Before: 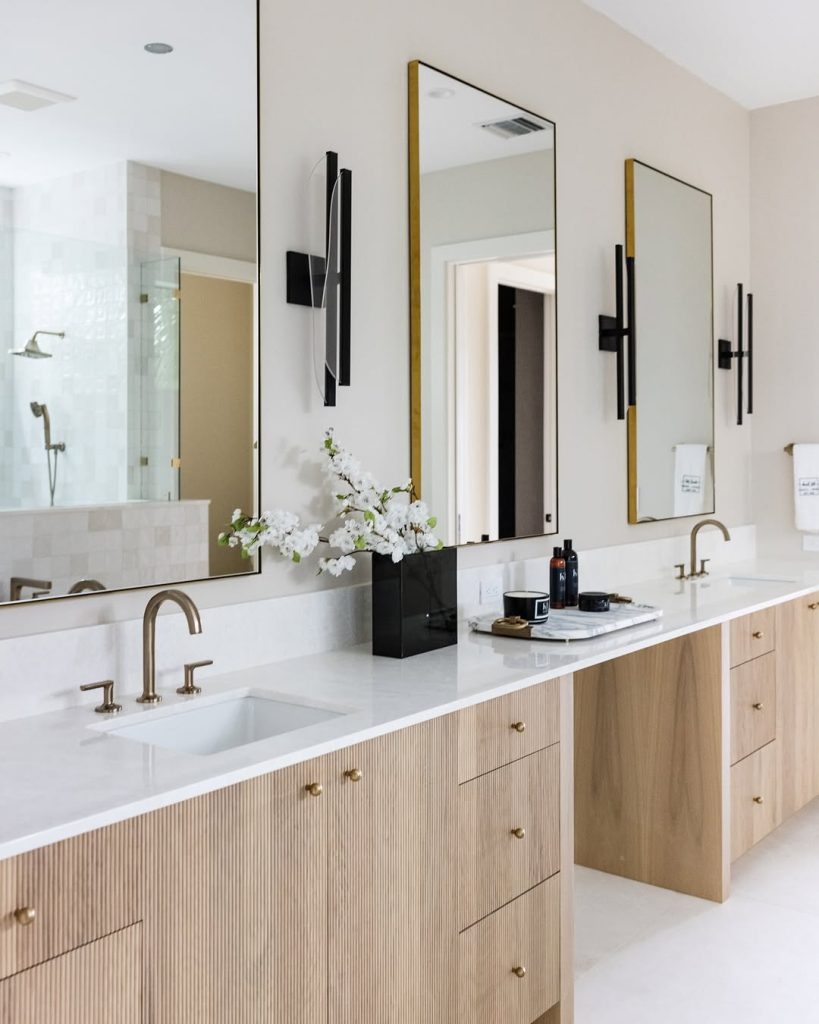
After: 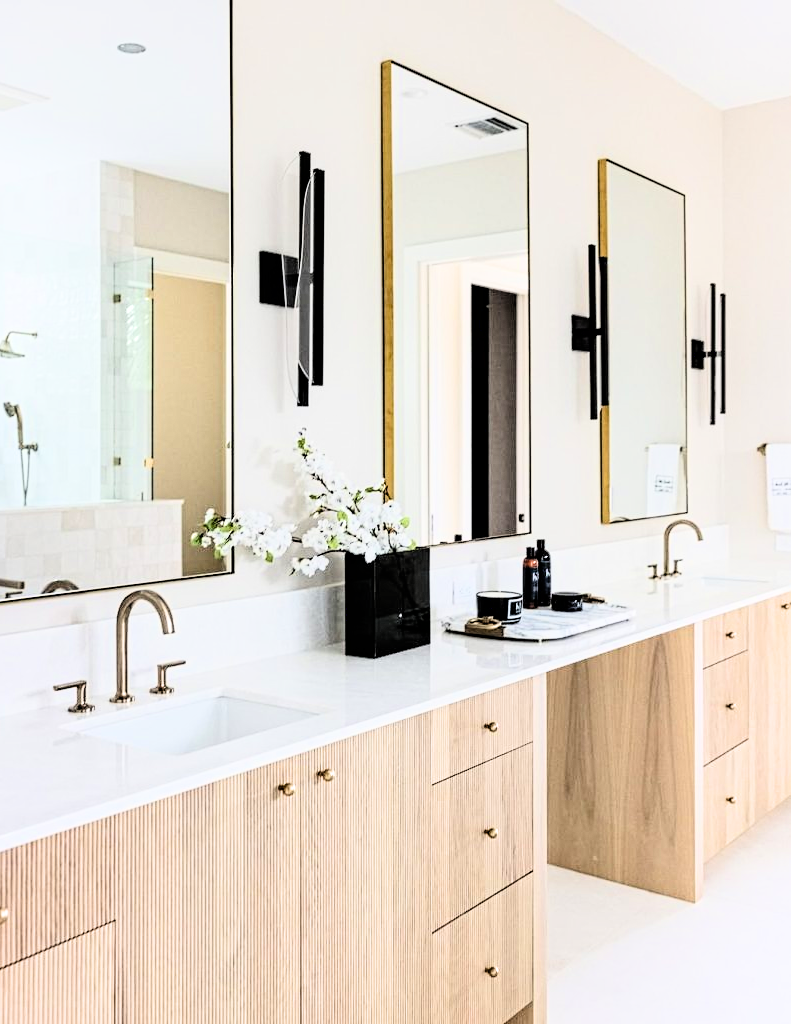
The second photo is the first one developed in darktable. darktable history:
exposure: black level correction 0.001, exposure 0.956 EV, compensate highlight preservation false
filmic rgb: black relative exposure -5.05 EV, white relative exposure 3.98 EV, hardness 2.89, contrast 1.499, color science v6 (2022)
crop and rotate: left 3.394%
contrast equalizer: y [[0.5, 0.5, 0.5, 0.539, 0.64, 0.611], [0.5 ×6], [0.5 ×6], [0 ×6], [0 ×6]]
